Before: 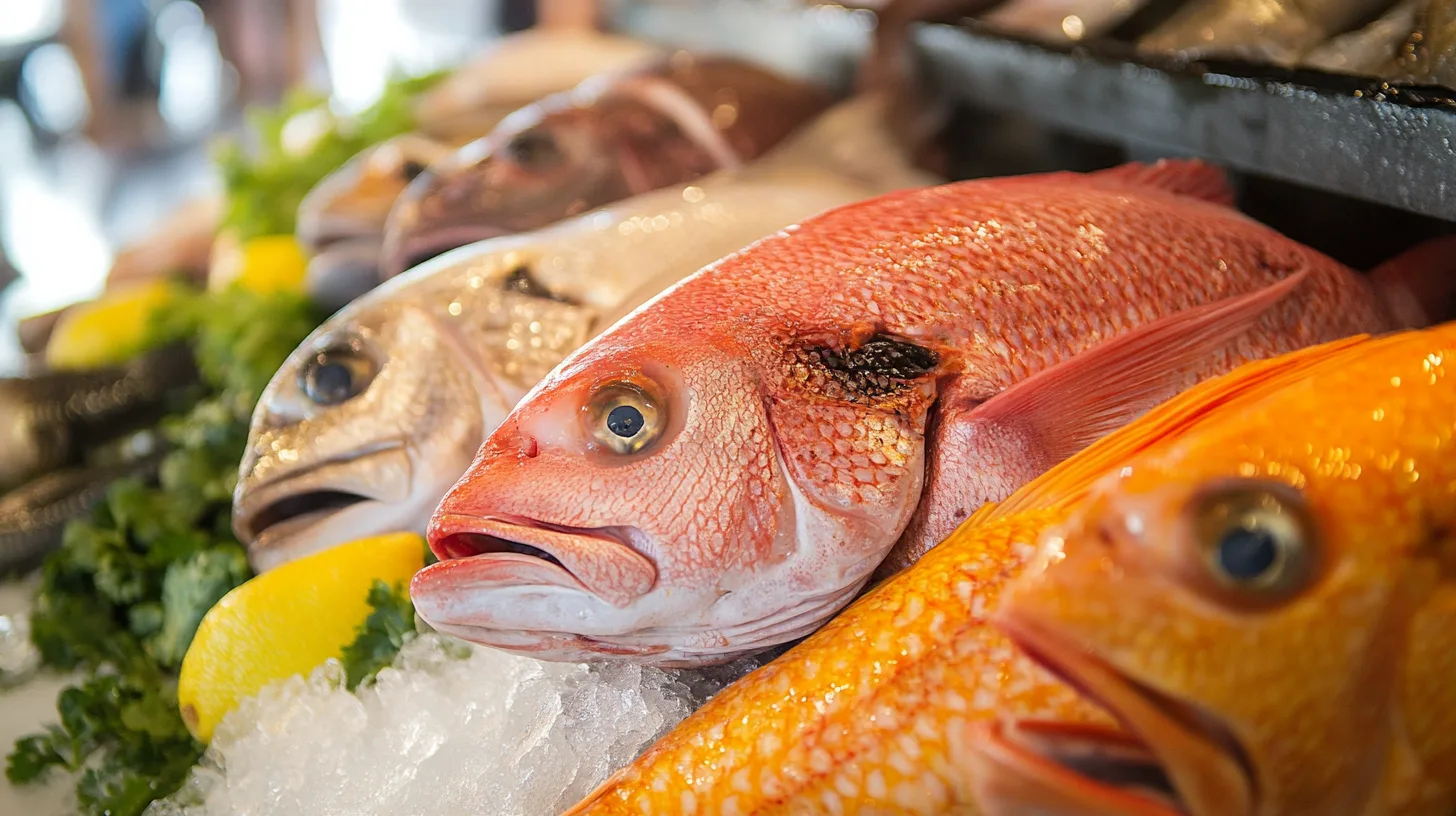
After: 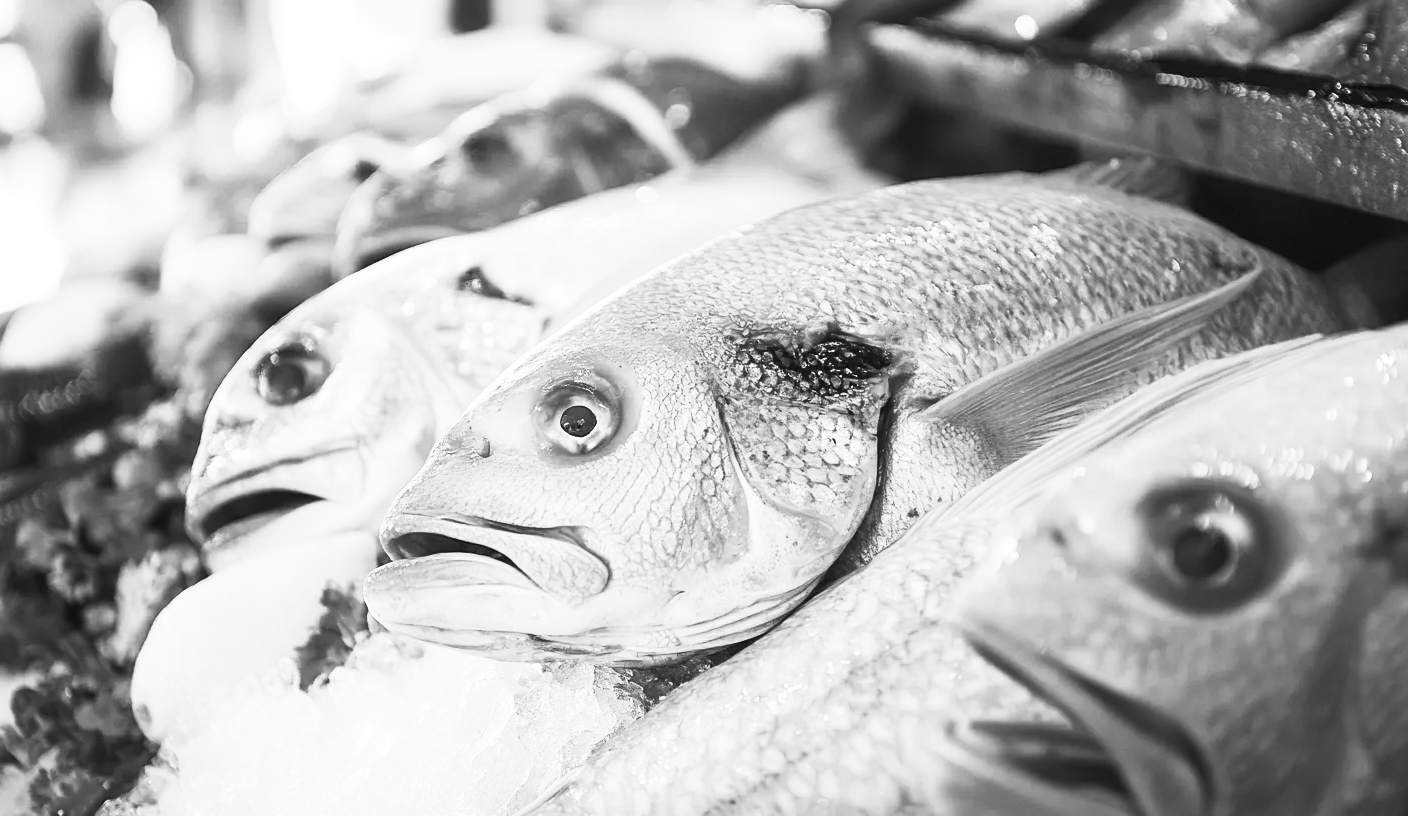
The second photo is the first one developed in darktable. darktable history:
crop and rotate: left 3.238%
contrast brightness saturation: contrast 0.53, brightness 0.47, saturation -1
tone equalizer: on, module defaults
